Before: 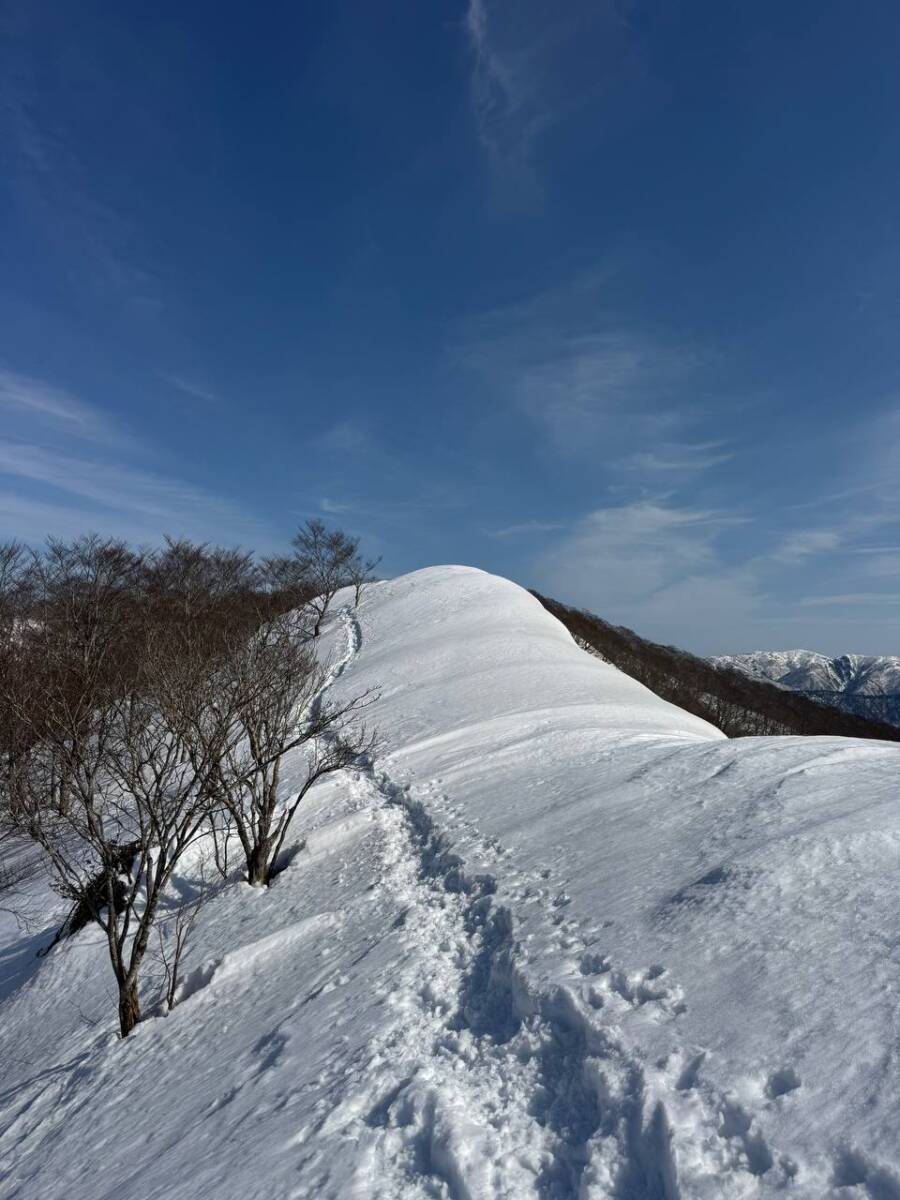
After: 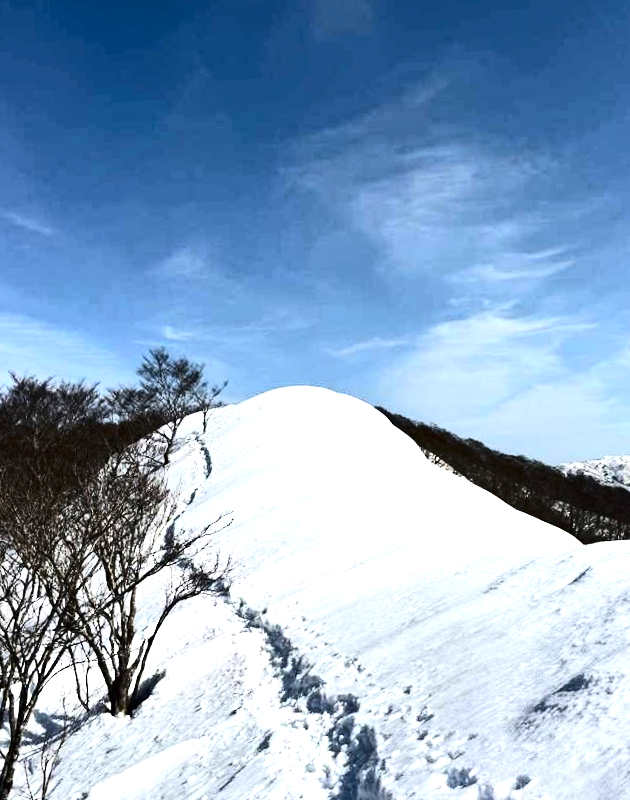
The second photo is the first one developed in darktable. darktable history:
haze removal: strength 0.1, compatibility mode true, adaptive false
exposure: black level correction -0.002, exposure 0.54 EV, compensate highlight preservation false
tone equalizer: -8 EV -1.08 EV, -7 EV -1.01 EV, -6 EV -0.867 EV, -5 EV -0.578 EV, -3 EV 0.578 EV, -2 EV 0.867 EV, -1 EV 1.01 EV, +0 EV 1.08 EV, edges refinement/feathering 500, mask exposure compensation -1.57 EV, preserve details no
rotate and perspective: rotation -3°, crop left 0.031, crop right 0.968, crop top 0.07, crop bottom 0.93
contrast brightness saturation: contrast 0.28
crop and rotate: left 17.046%, top 10.659%, right 12.989%, bottom 14.553%
